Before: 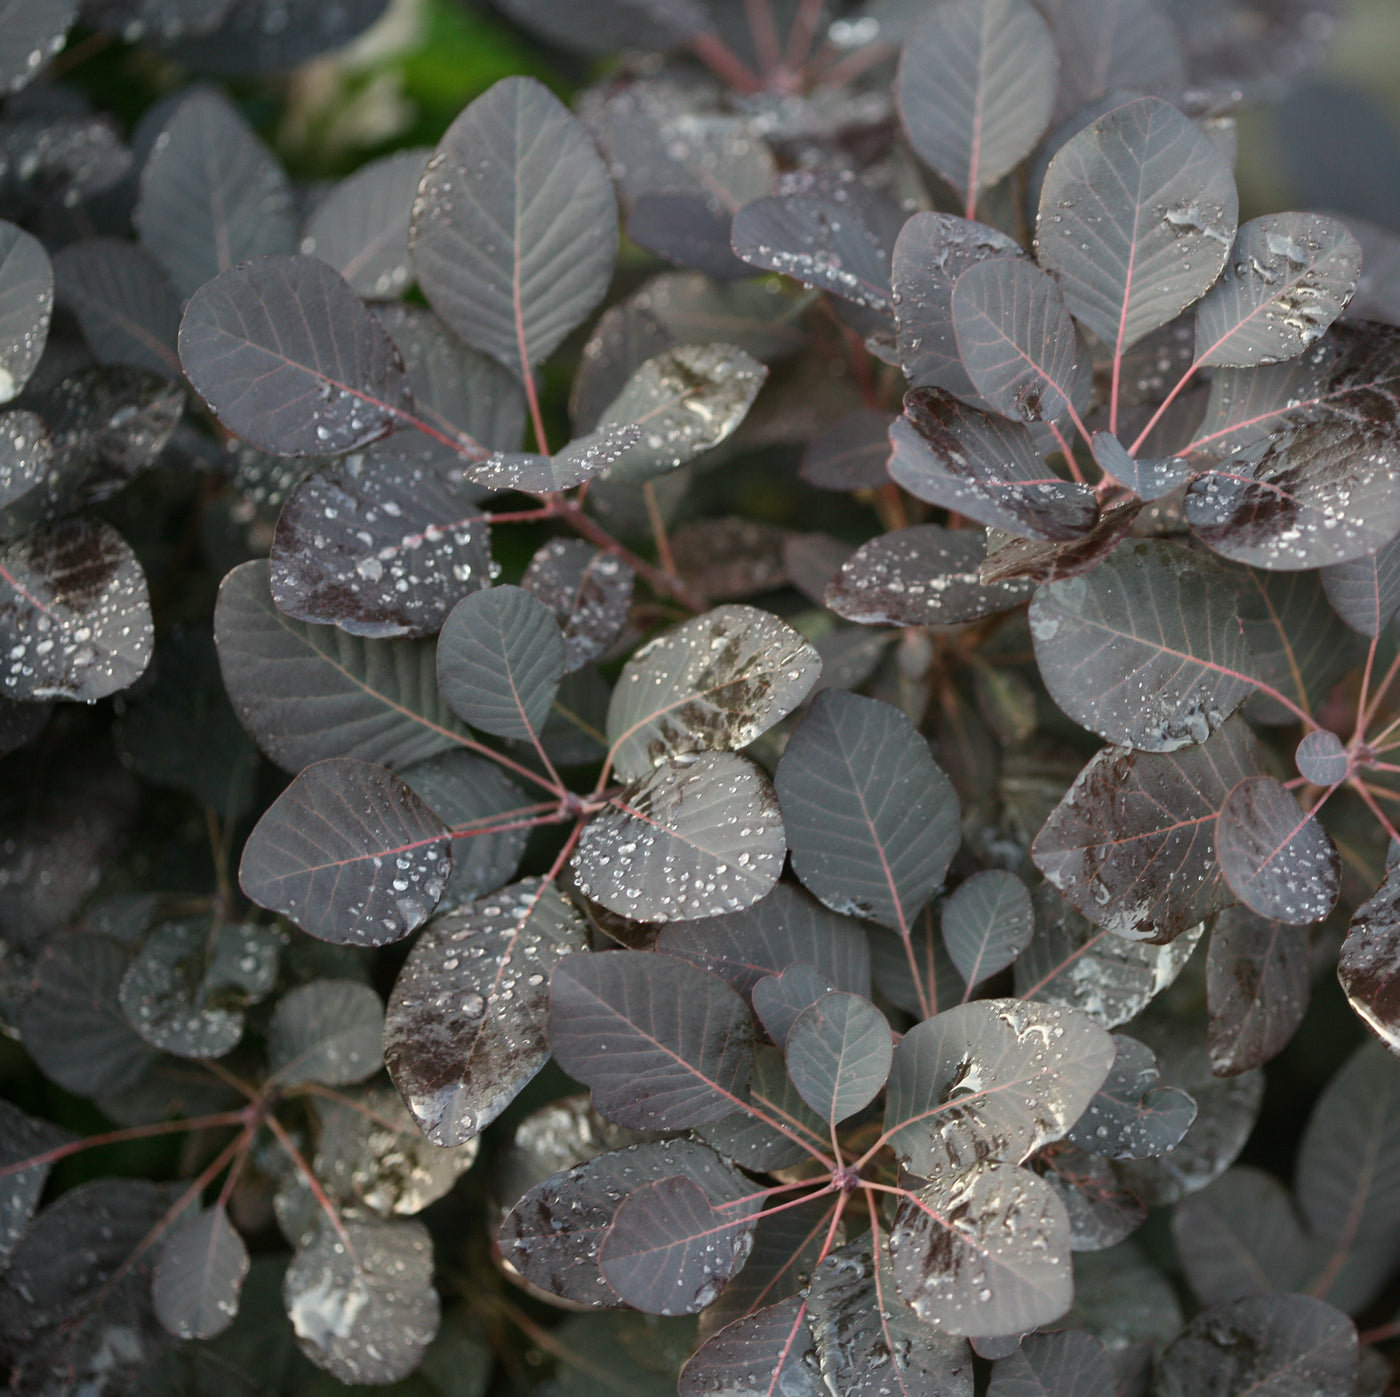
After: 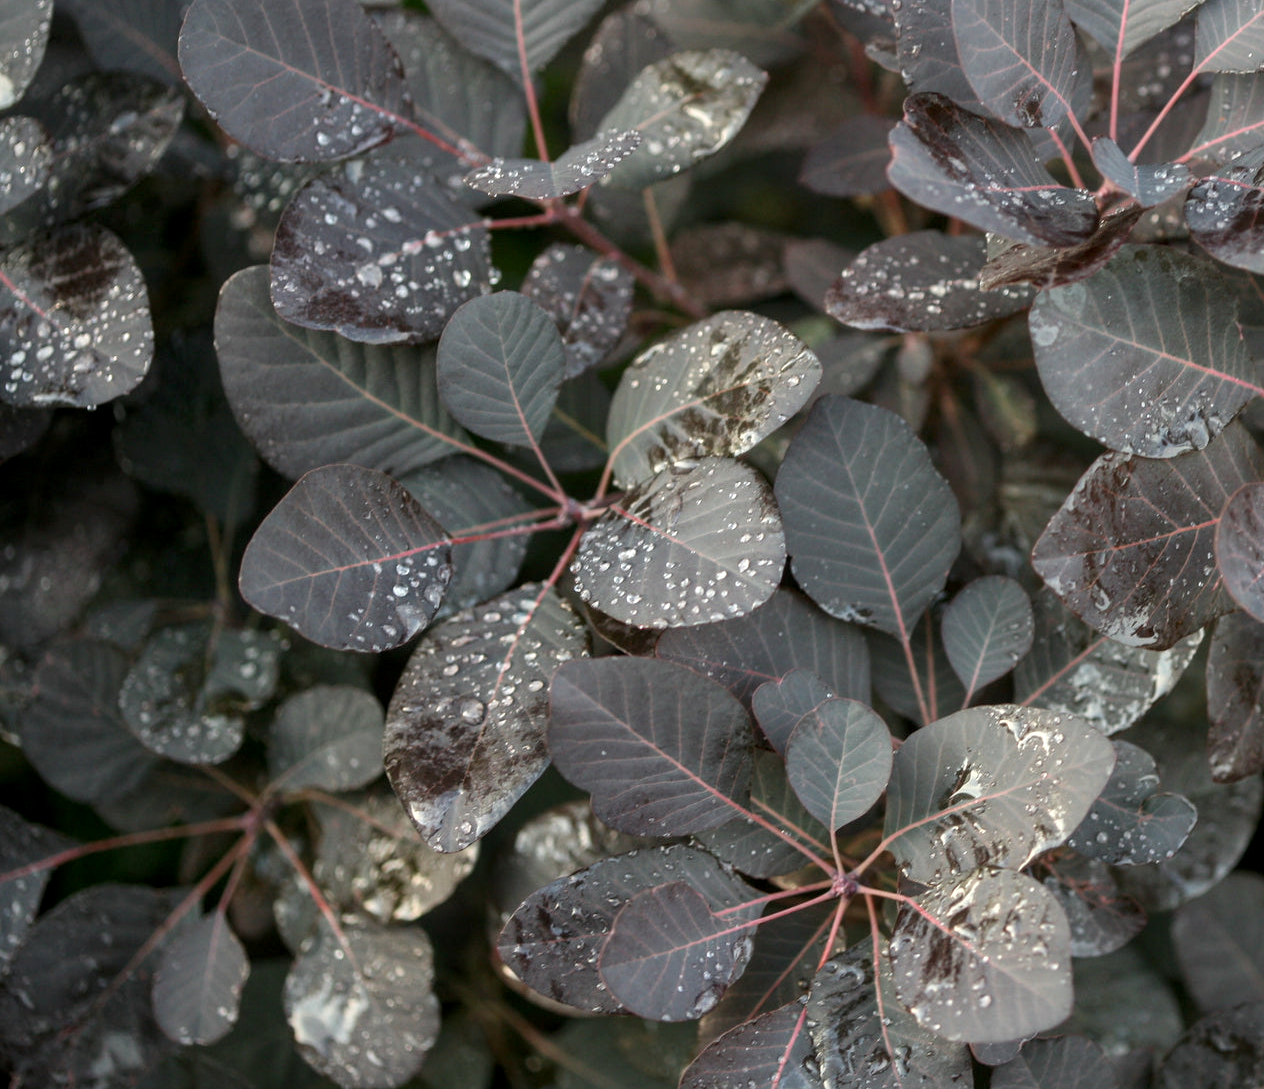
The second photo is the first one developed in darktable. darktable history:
crop: top 21.102%, right 9.445%, bottom 0.336%
local contrast: on, module defaults
